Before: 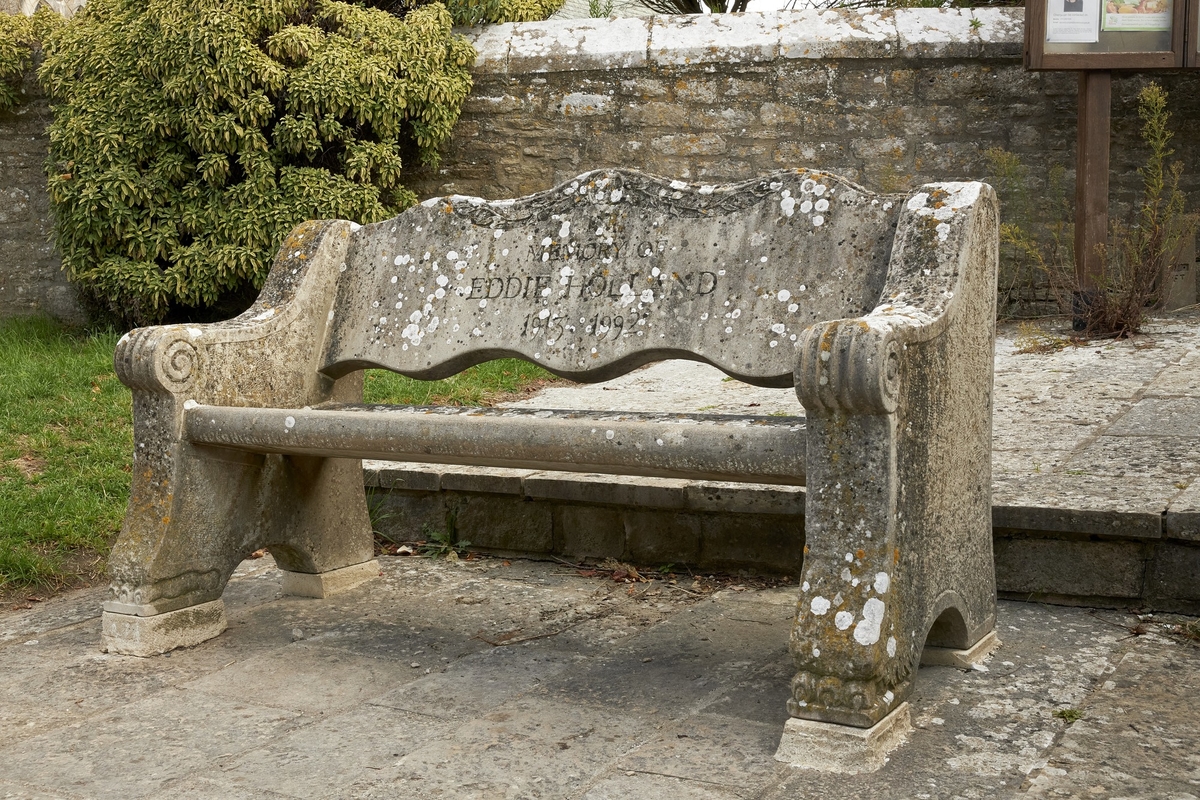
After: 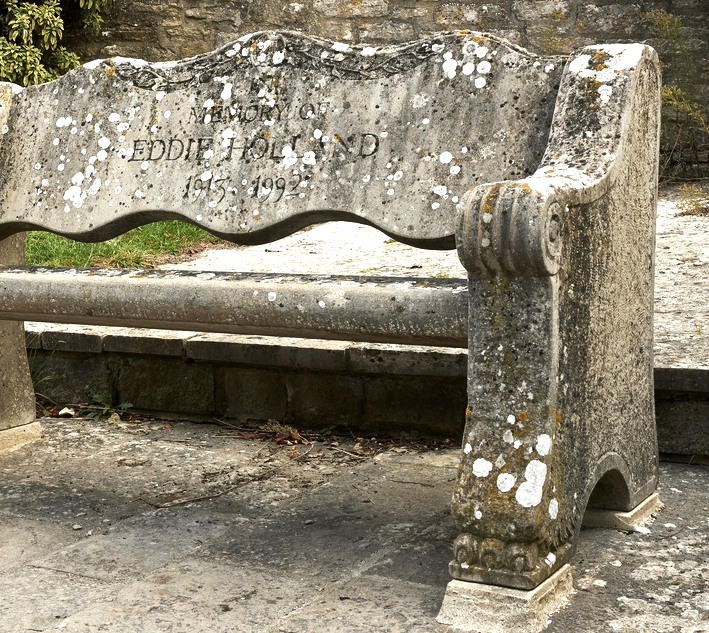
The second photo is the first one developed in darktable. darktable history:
tone equalizer: -8 EV -0.725 EV, -7 EV -0.669 EV, -6 EV -0.598 EV, -5 EV -0.391 EV, -3 EV 0.383 EV, -2 EV 0.6 EV, -1 EV 0.701 EV, +0 EV 0.73 EV, edges refinement/feathering 500, mask exposure compensation -1.57 EV, preserve details no
crop and rotate: left 28.203%, top 17.359%, right 12.671%, bottom 3.448%
